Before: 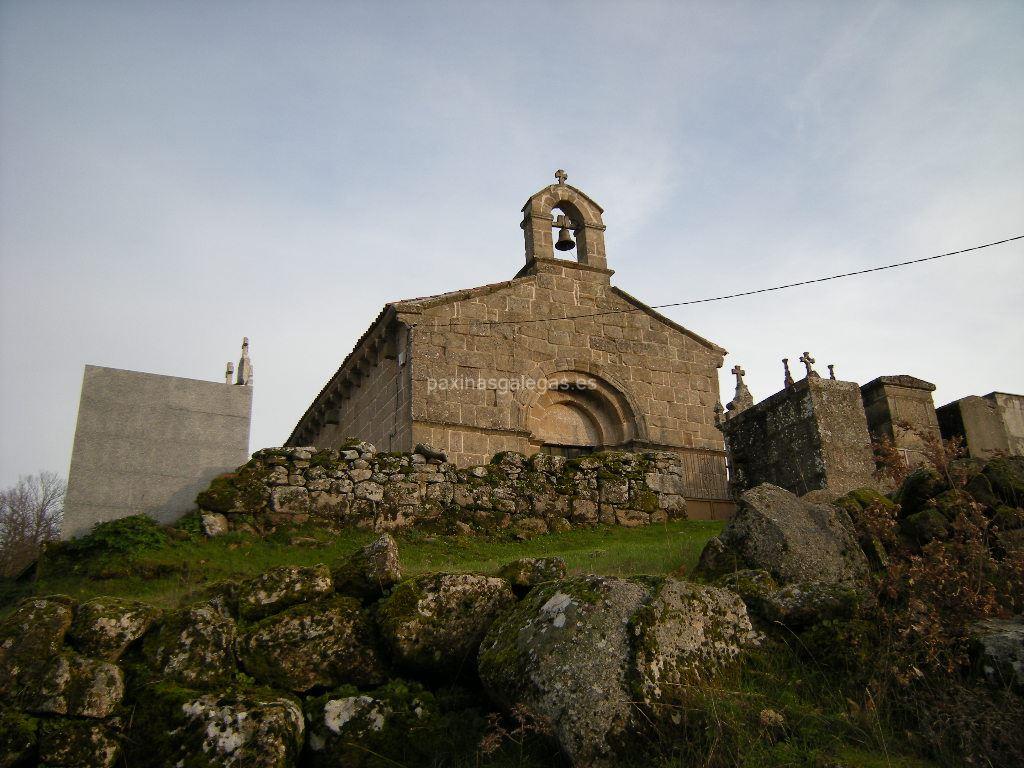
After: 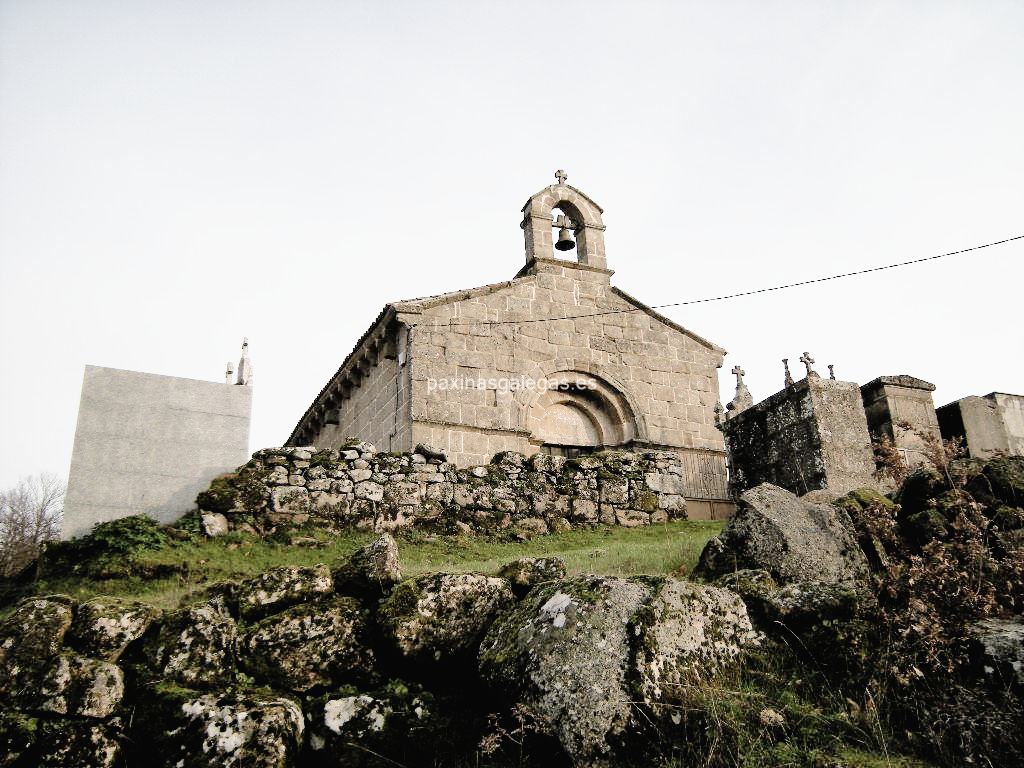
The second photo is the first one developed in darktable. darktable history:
tone equalizer: -8 EV 0.25 EV, -7 EV 0.417 EV, -6 EV 0.417 EV, -5 EV 0.25 EV, -3 EV -0.25 EV, -2 EV -0.417 EV, -1 EV -0.417 EV, +0 EV -0.25 EV, edges refinement/feathering 500, mask exposure compensation -1.57 EV, preserve details guided filter
filmic rgb: black relative exposure -5 EV, white relative exposure 3.5 EV, hardness 3.19, contrast 1.5, highlights saturation mix -50%
tone curve: curves: ch0 [(0, 0) (0.003, 0.002) (0.011, 0.007) (0.025, 0.016) (0.044, 0.027) (0.069, 0.045) (0.1, 0.077) (0.136, 0.114) (0.177, 0.166) (0.224, 0.241) (0.277, 0.328) (0.335, 0.413) (0.399, 0.498) (0.468, 0.572) (0.543, 0.638) (0.623, 0.711) (0.709, 0.786) (0.801, 0.853) (0.898, 0.929) (1, 1)], preserve colors none
contrast brightness saturation: contrast -0.05, saturation -0.41
exposure: exposure 1.5 EV, compensate highlight preservation false
